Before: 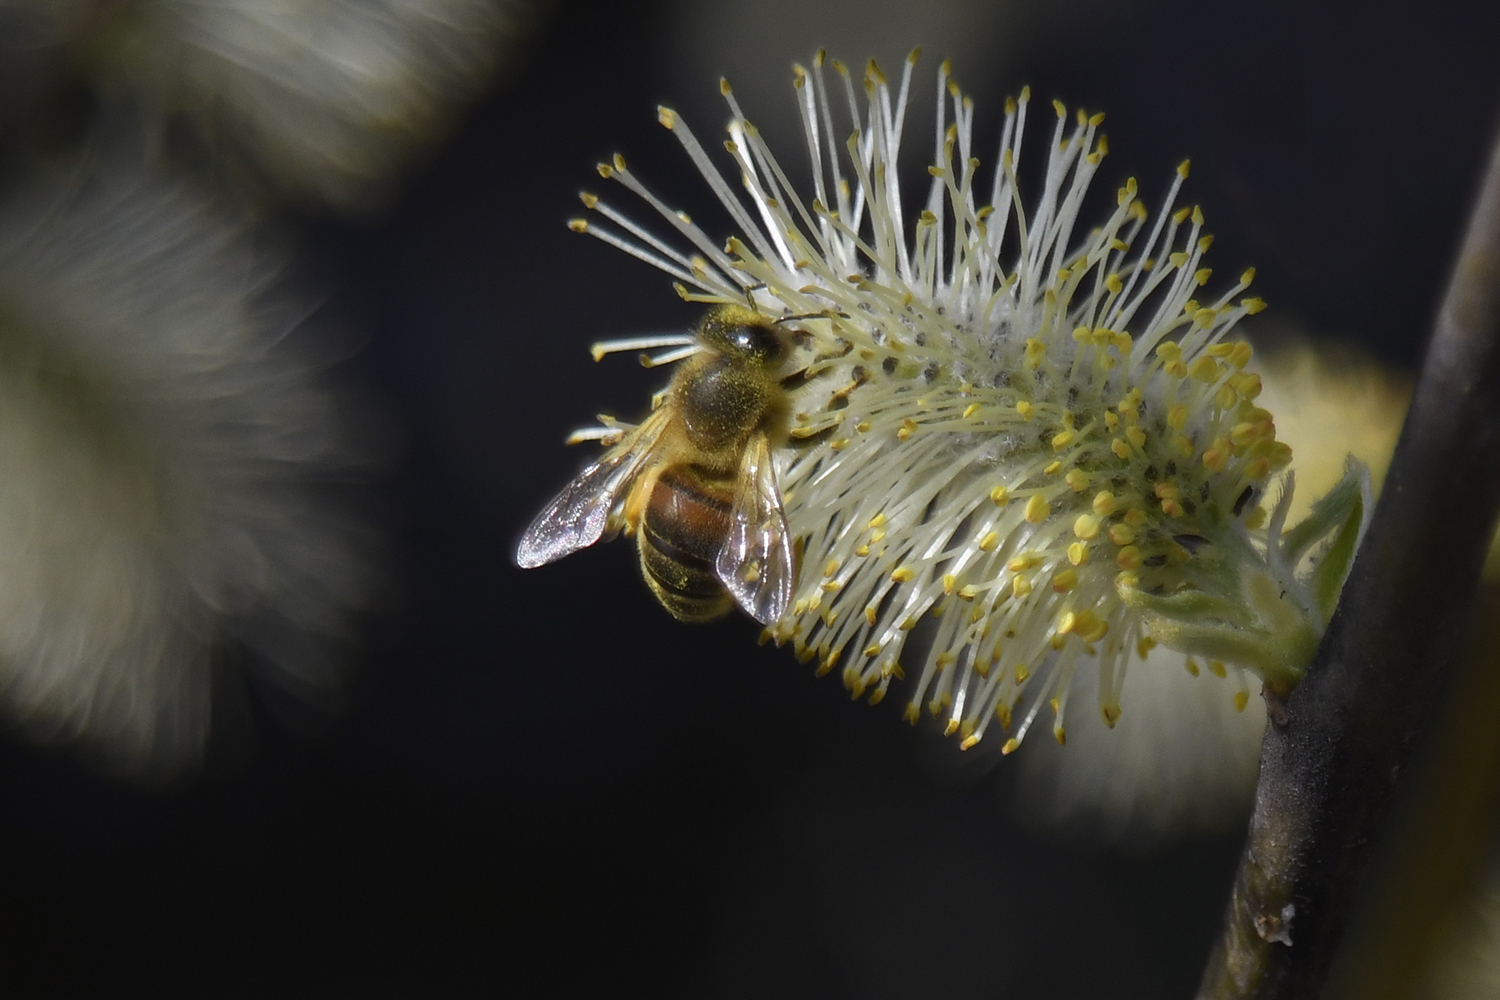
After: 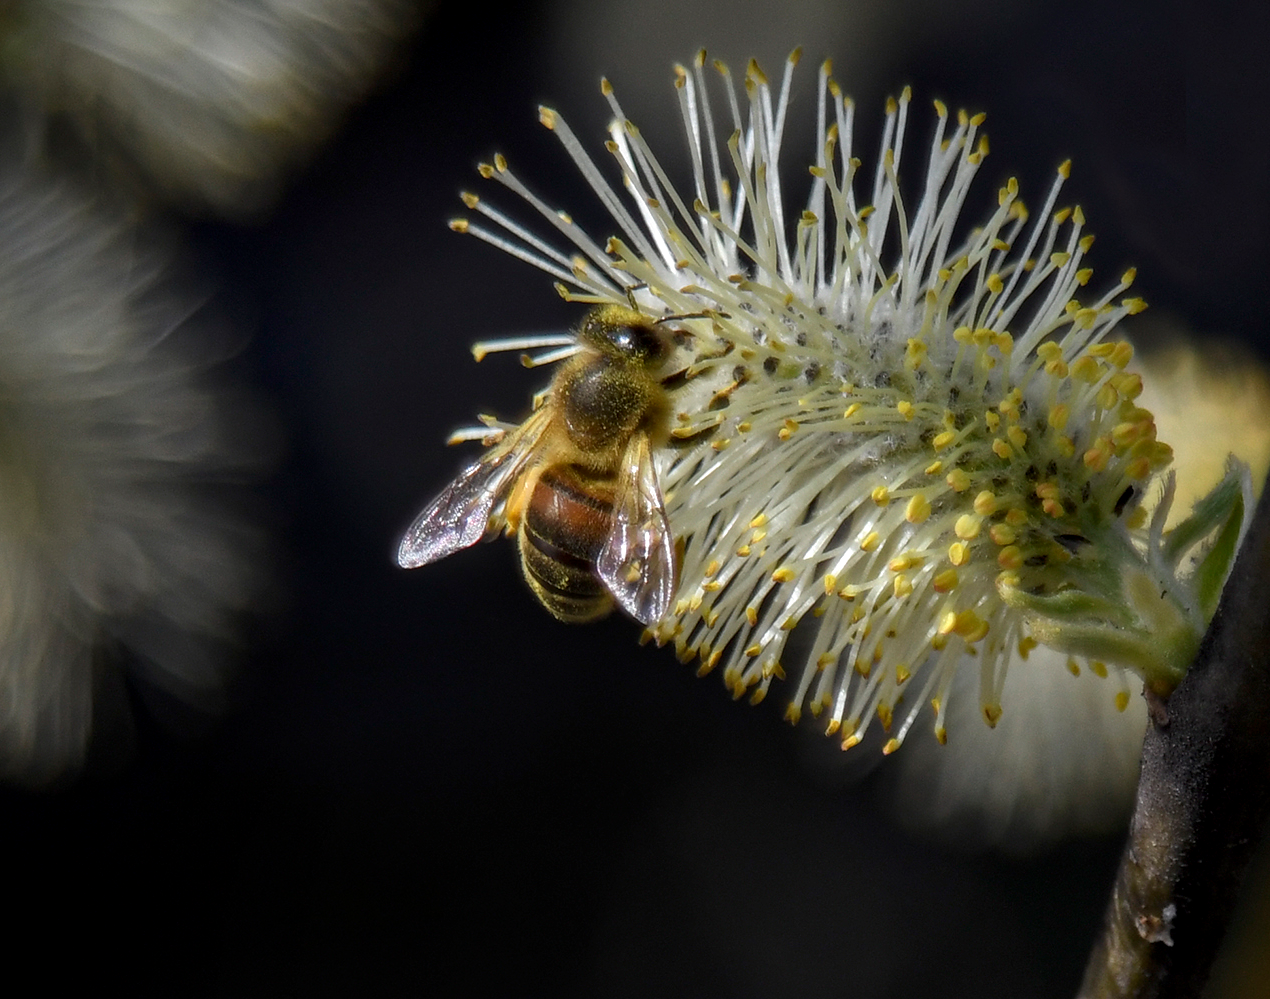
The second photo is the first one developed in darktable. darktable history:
crop: left 7.945%, right 7.38%
local contrast: detail 130%
